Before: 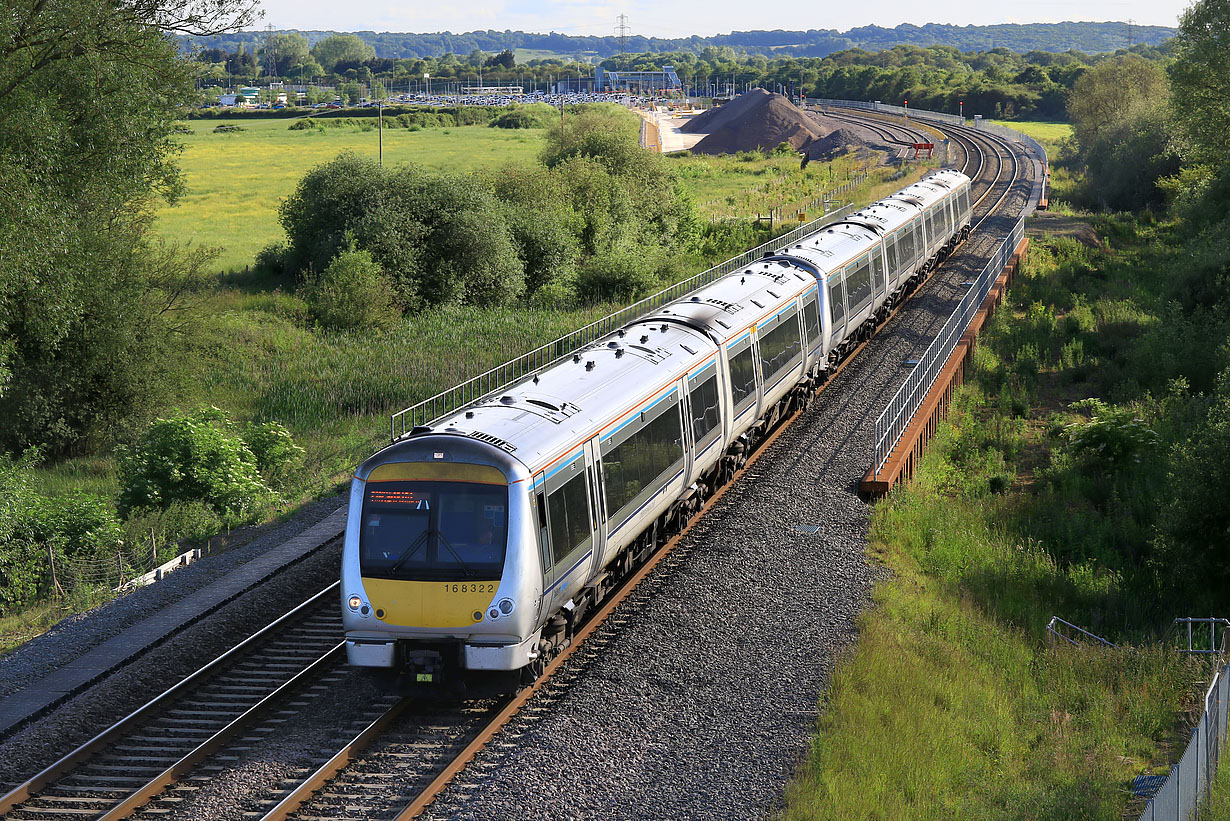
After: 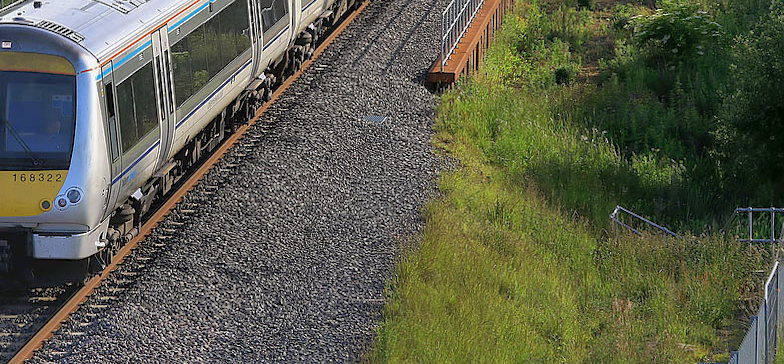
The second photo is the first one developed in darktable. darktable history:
shadows and highlights: on, module defaults
rotate and perspective: rotation 0.174°, lens shift (vertical) 0.013, lens shift (horizontal) 0.019, shear 0.001, automatic cropping original format, crop left 0.007, crop right 0.991, crop top 0.016, crop bottom 0.997
crop and rotate: left 35.509%, top 50.238%, bottom 4.934%
white balance: emerald 1
local contrast: detail 110%
sharpen: radius 1
